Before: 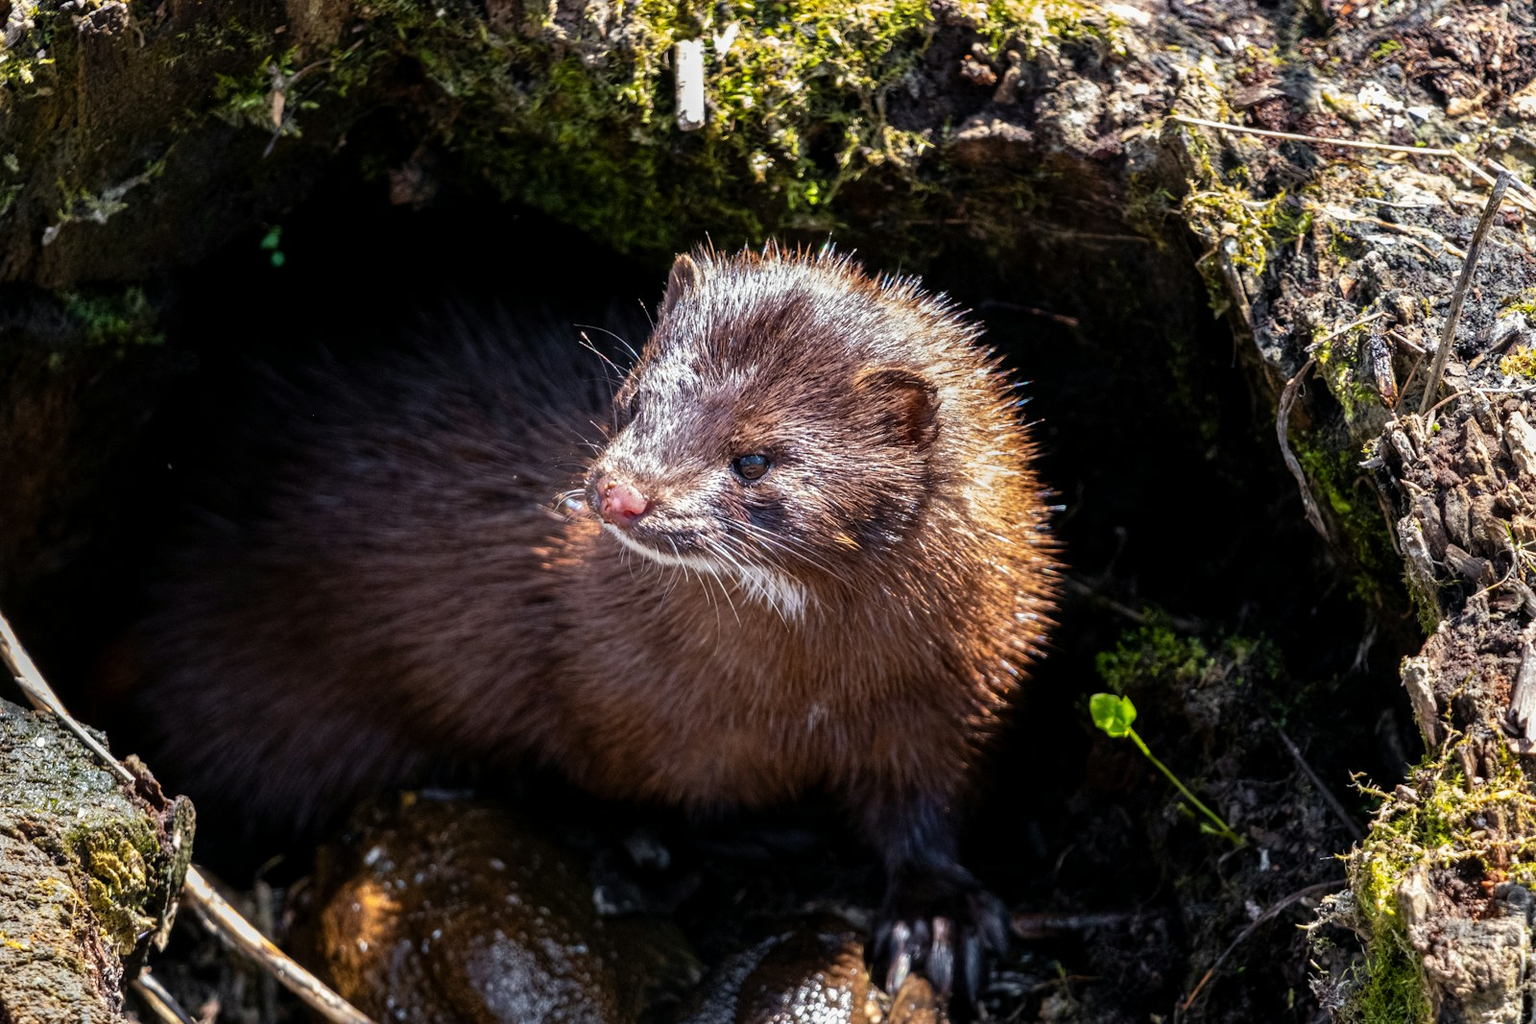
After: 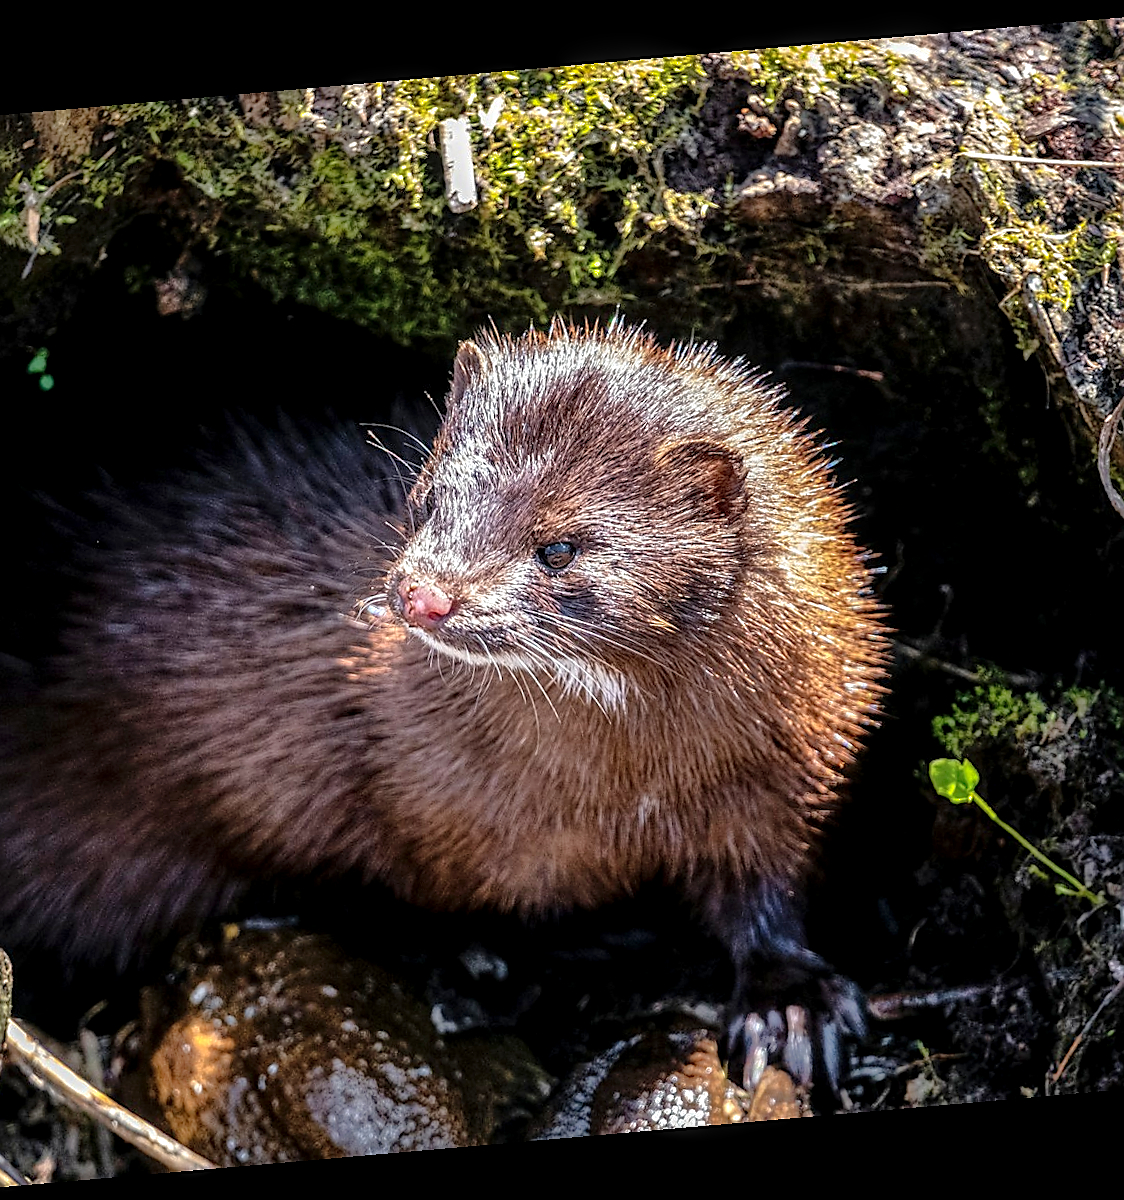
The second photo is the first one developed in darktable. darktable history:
crop and rotate: left 15.754%, right 17.579%
shadows and highlights: on, module defaults
local contrast: detail 150%
contrast equalizer: y [[0.5 ×6], [0.5 ×6], [0.5, 0.5, 0.501, 0.545, 0.707, 0.863], [0 ×6], [0 ×6]]
rotate and perspective: rotation -4.98°, automatic cropping off
sharpen: radius 1.4, amount 1.25, threshold 0.7
